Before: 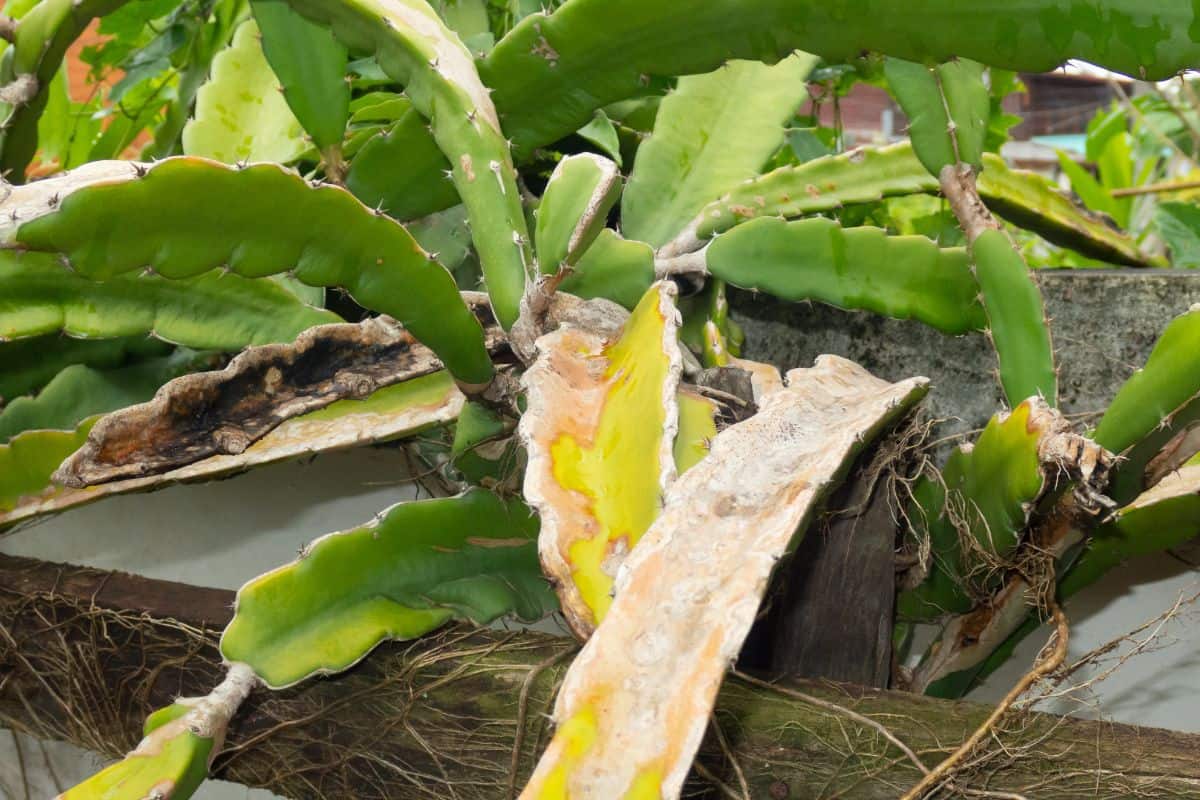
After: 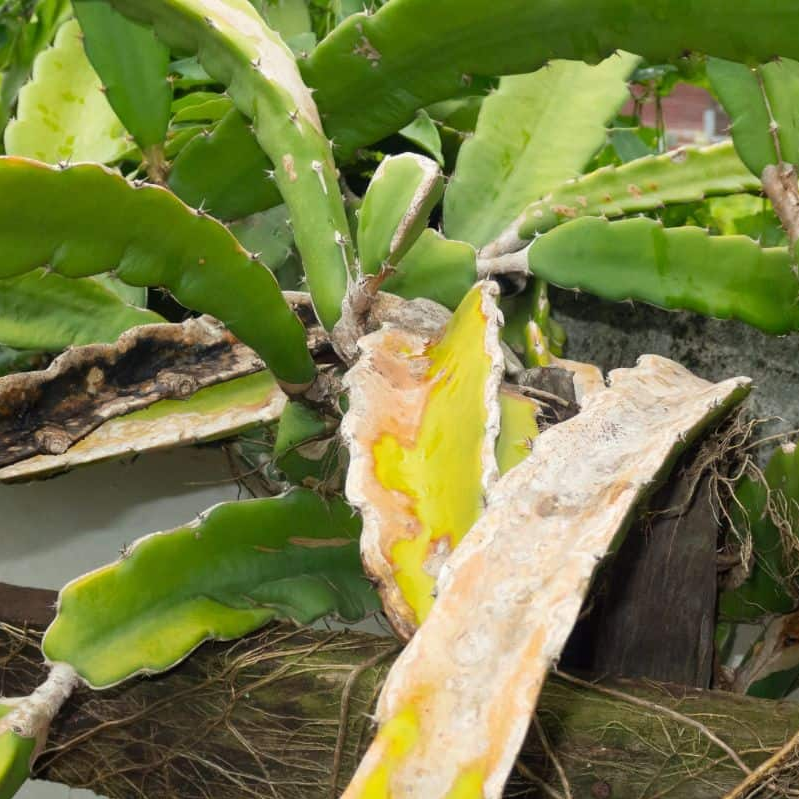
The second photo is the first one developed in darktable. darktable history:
crop and rotate: left 14.872%, right 18.489%
exposure: compensate highlight preservation false
